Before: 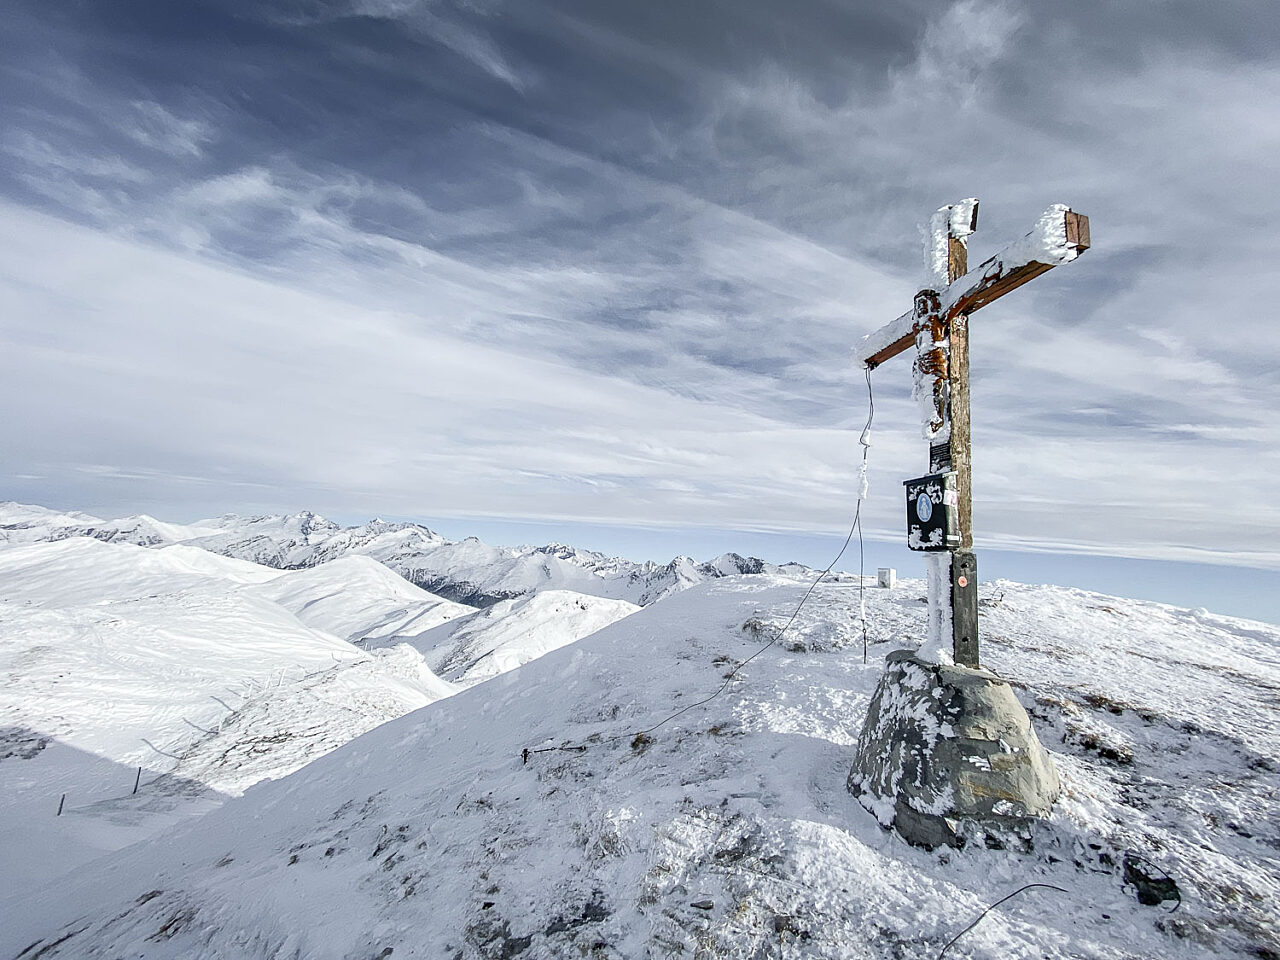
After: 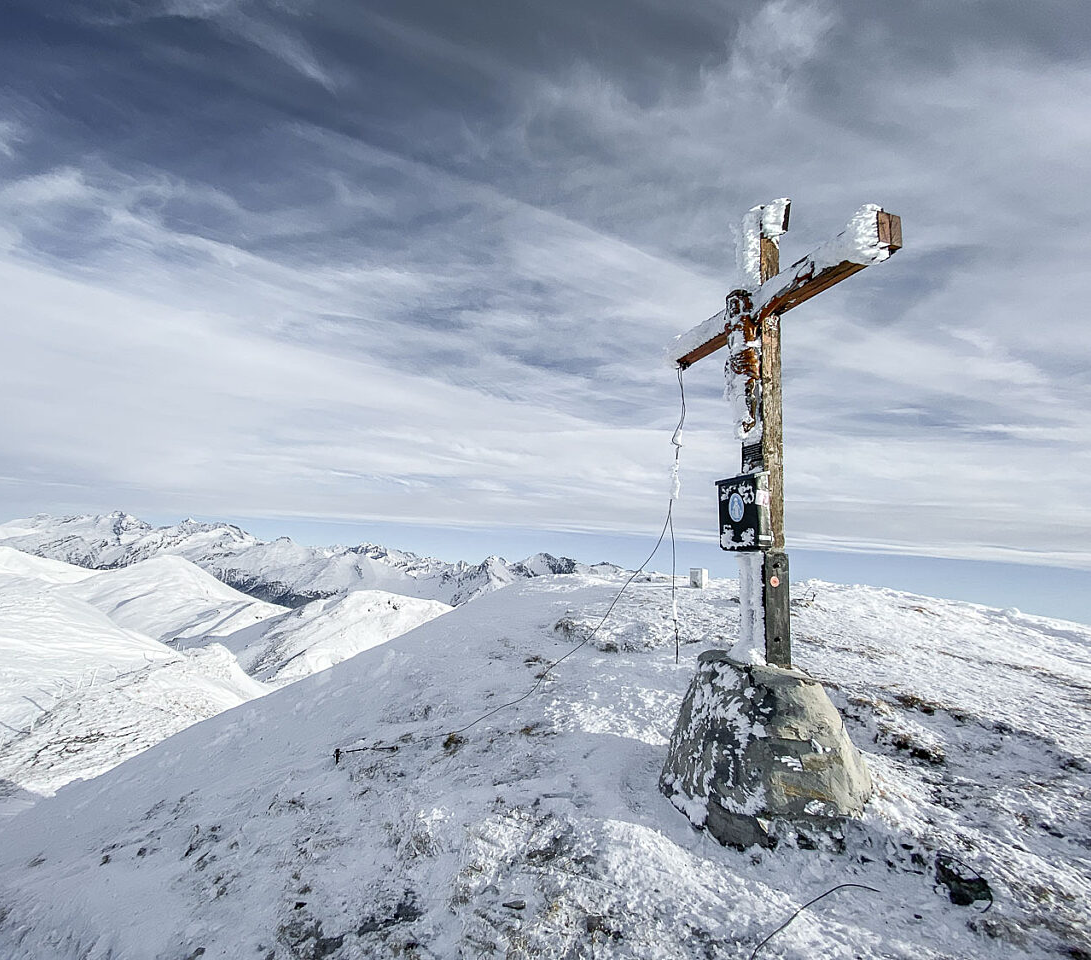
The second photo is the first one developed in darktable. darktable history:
crop and rotate: left 14.691%
